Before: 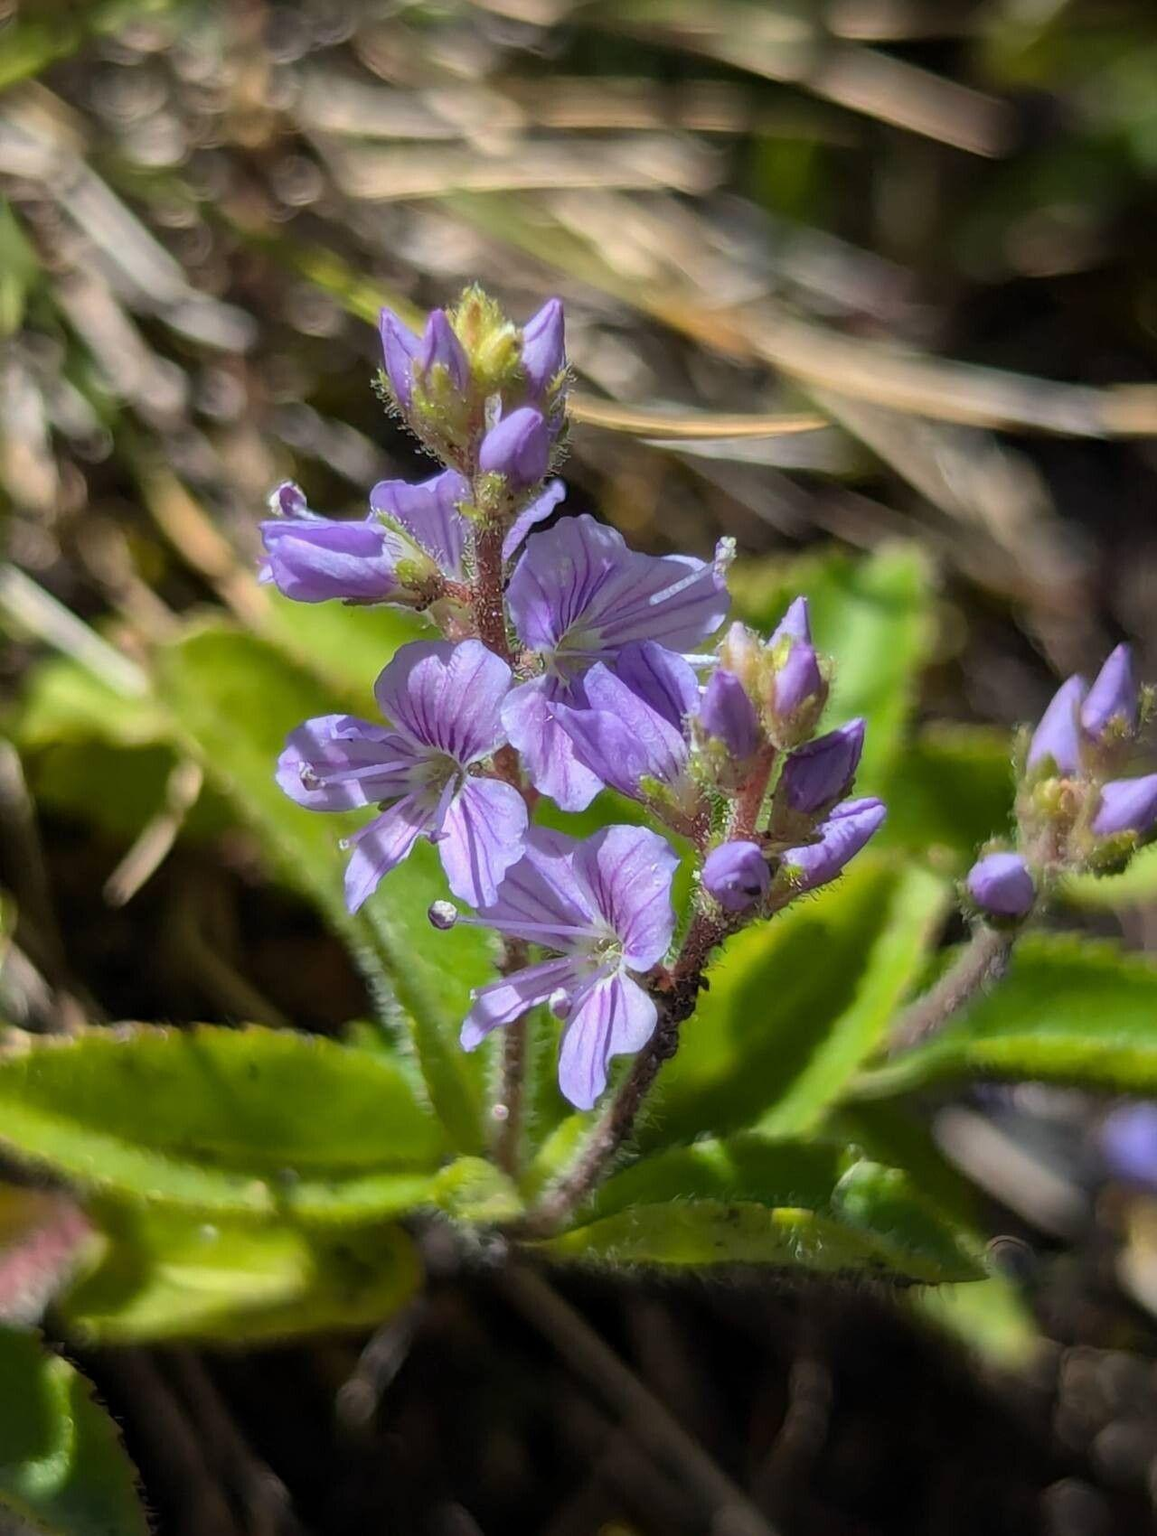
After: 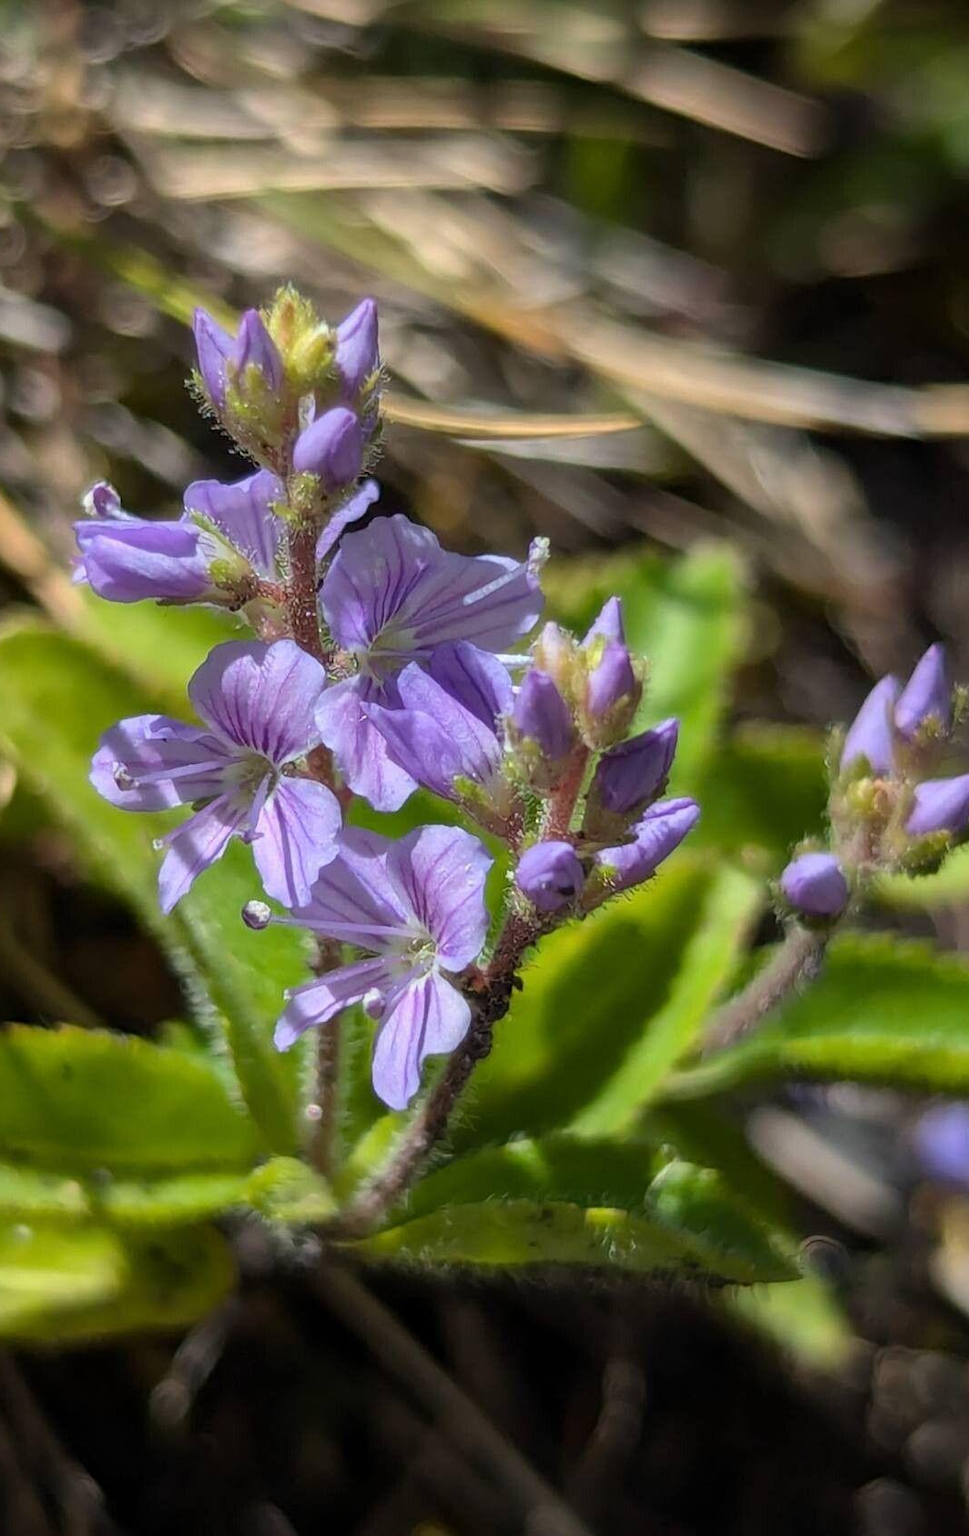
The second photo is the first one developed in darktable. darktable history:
tone equalizer: -8 EV 0.06 EV, smoothing diameter 25%, edges refinement/feathering 10, preserve details guided filter
crop: left 16.145%
